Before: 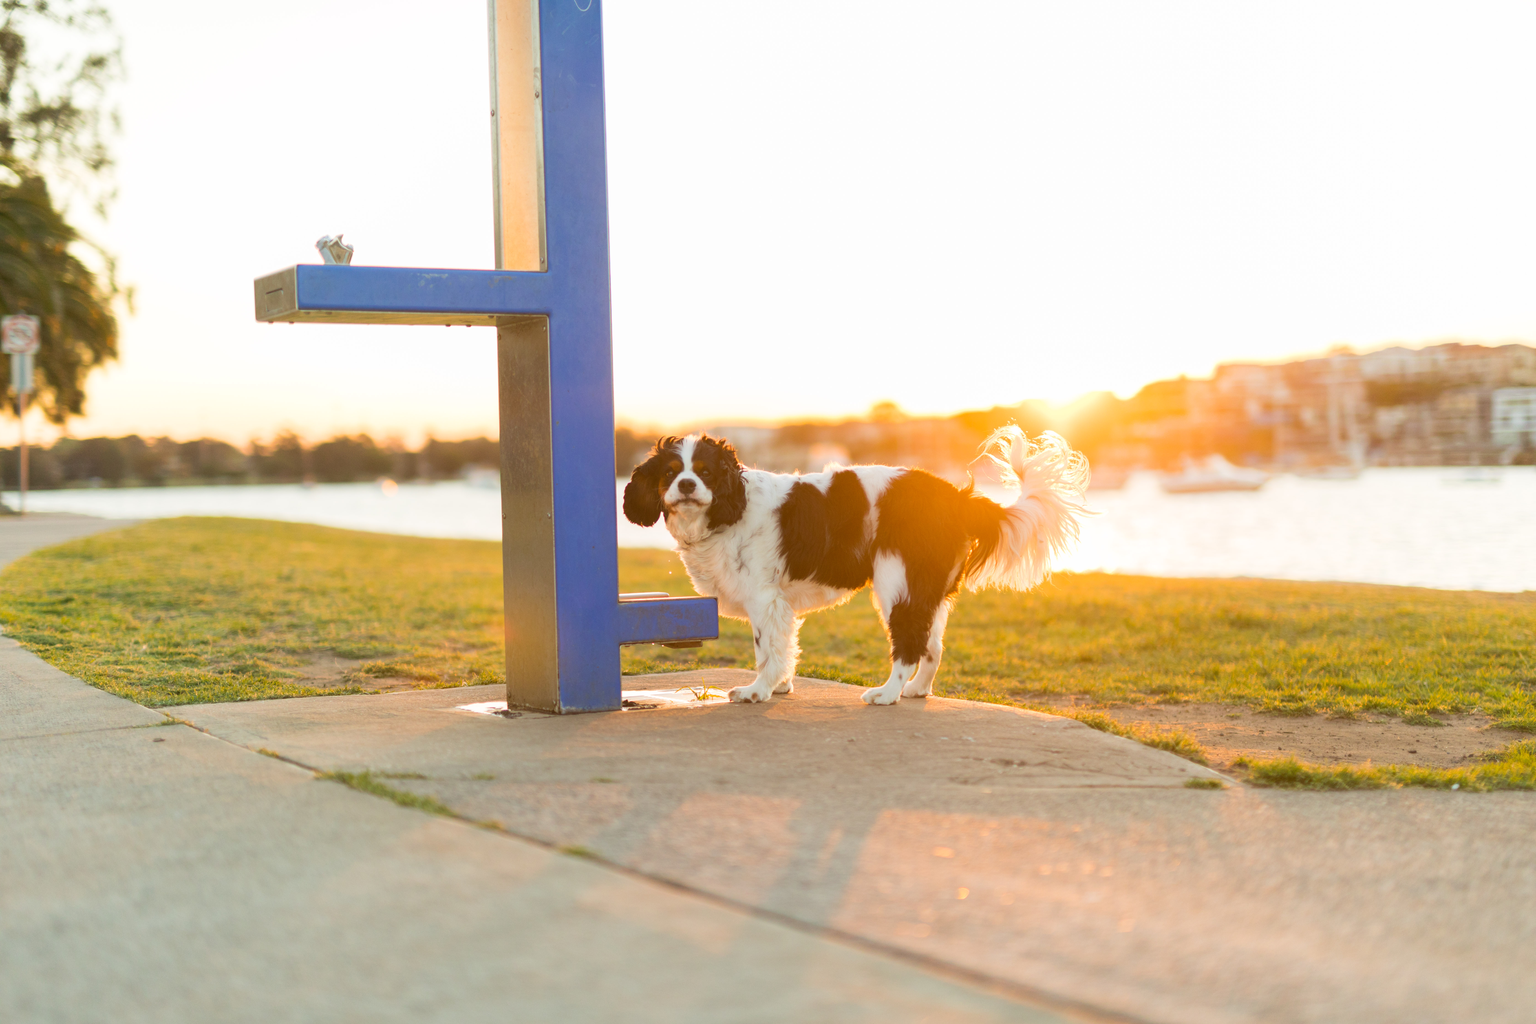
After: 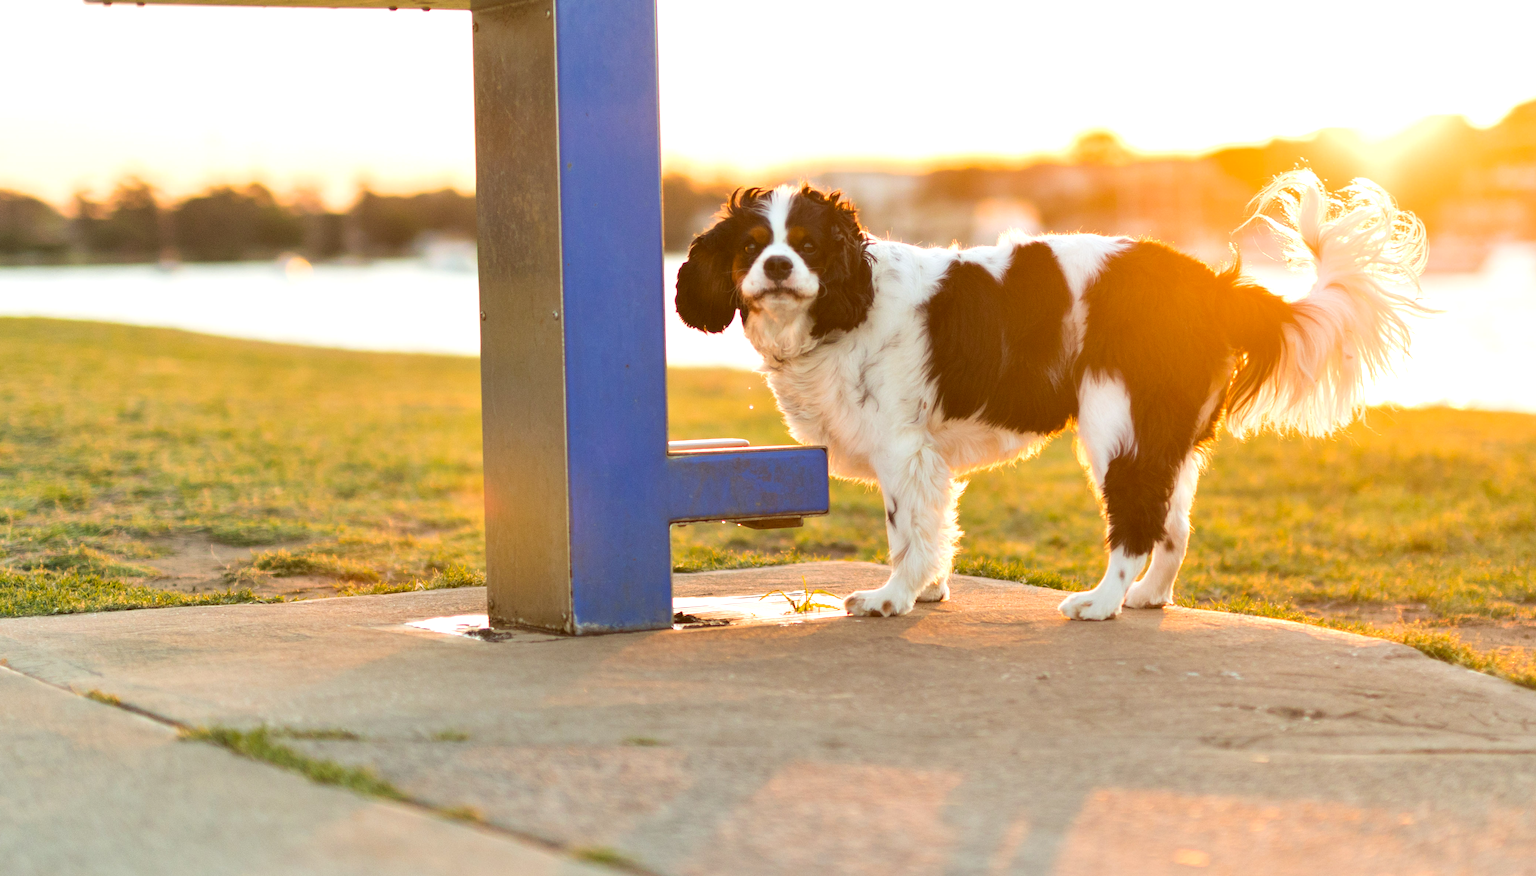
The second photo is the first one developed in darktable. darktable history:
exposure: exposure 0.127 EV, compensate highlight preservation false
crop: left 13.312%, top 31.28%, right 24.627%, bottom 15.582%
contrast equalizer: octaves 7, y [[0.6 ×6], [0.55 ×6], [0 ×6], [0 ×6], [0 ×6]], mix 0.53
